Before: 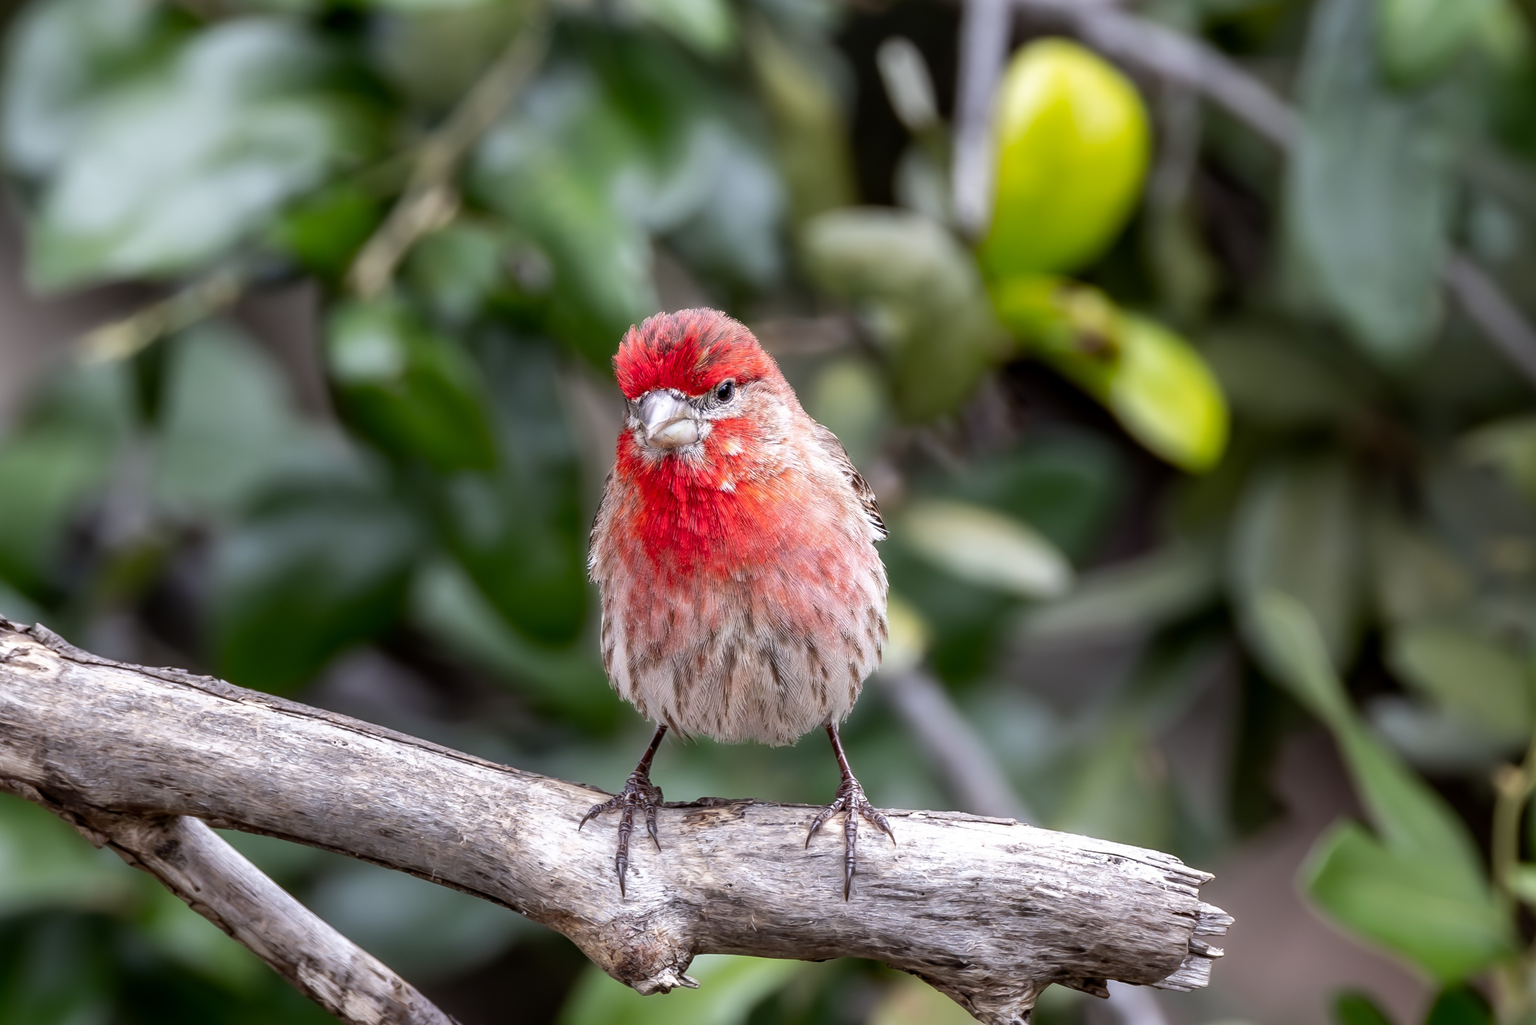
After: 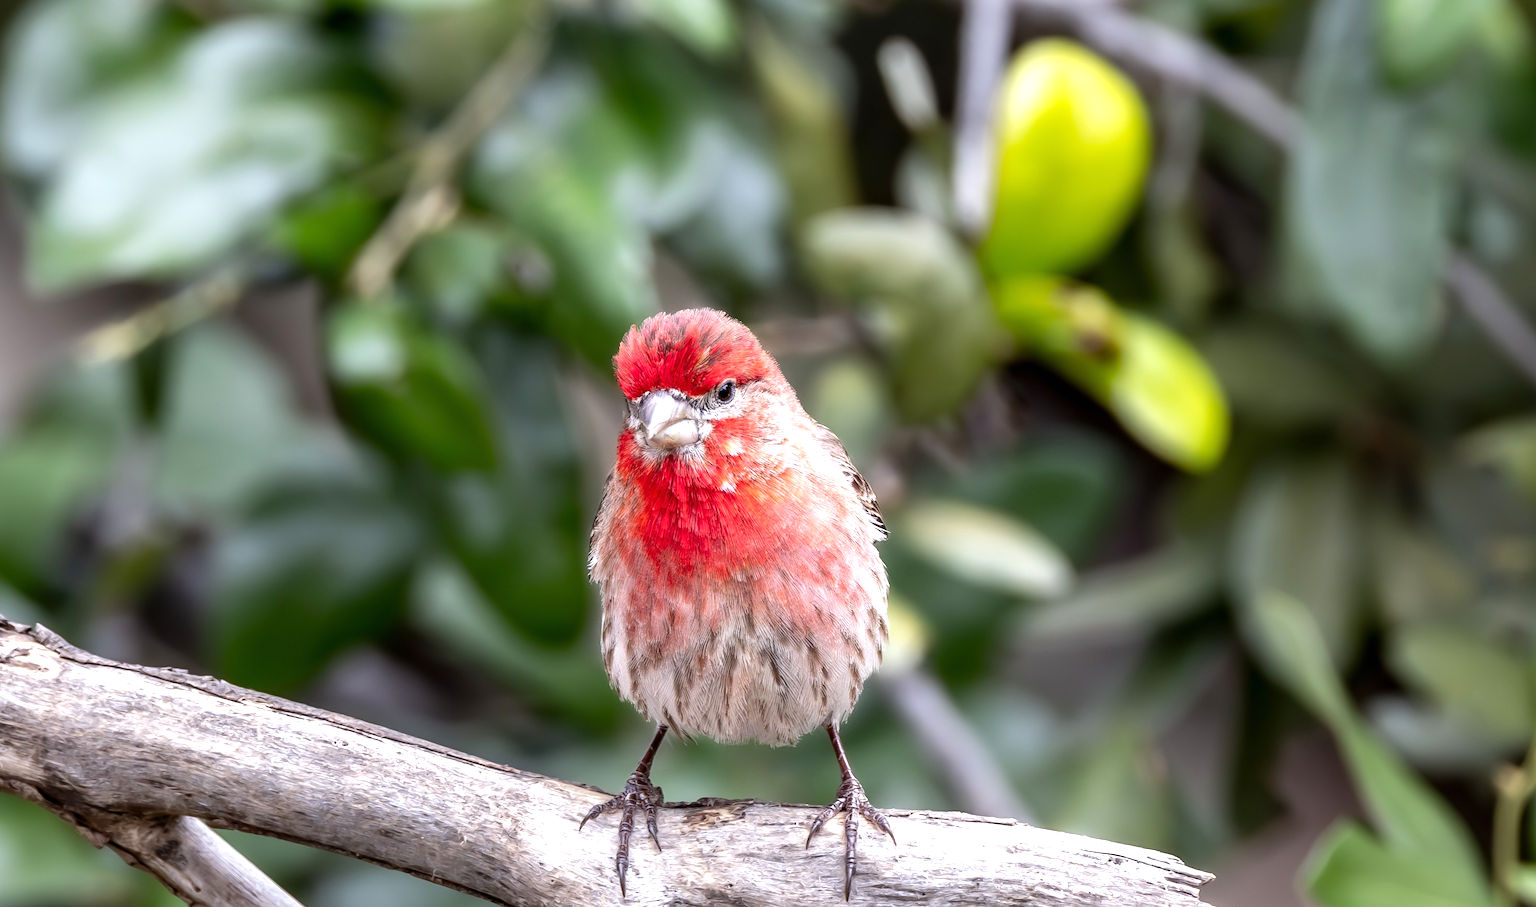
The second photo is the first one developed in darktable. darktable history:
exposure: black level correction 0, exposure 0.499 EV, compensate highlight preservation false
crop and rotate: top 0%, bottom 11.443%
